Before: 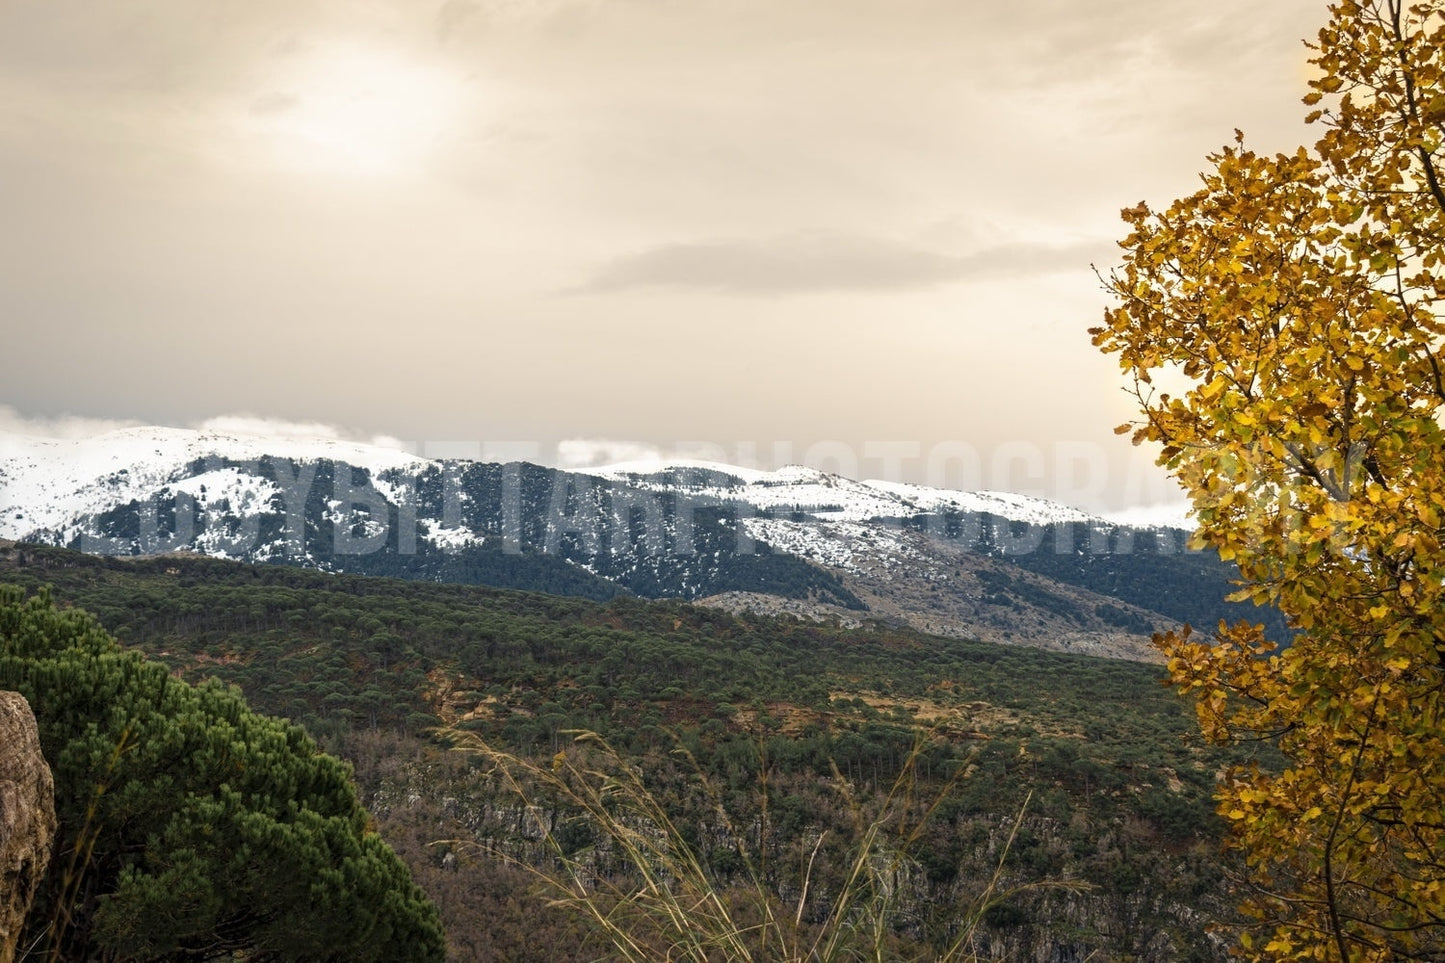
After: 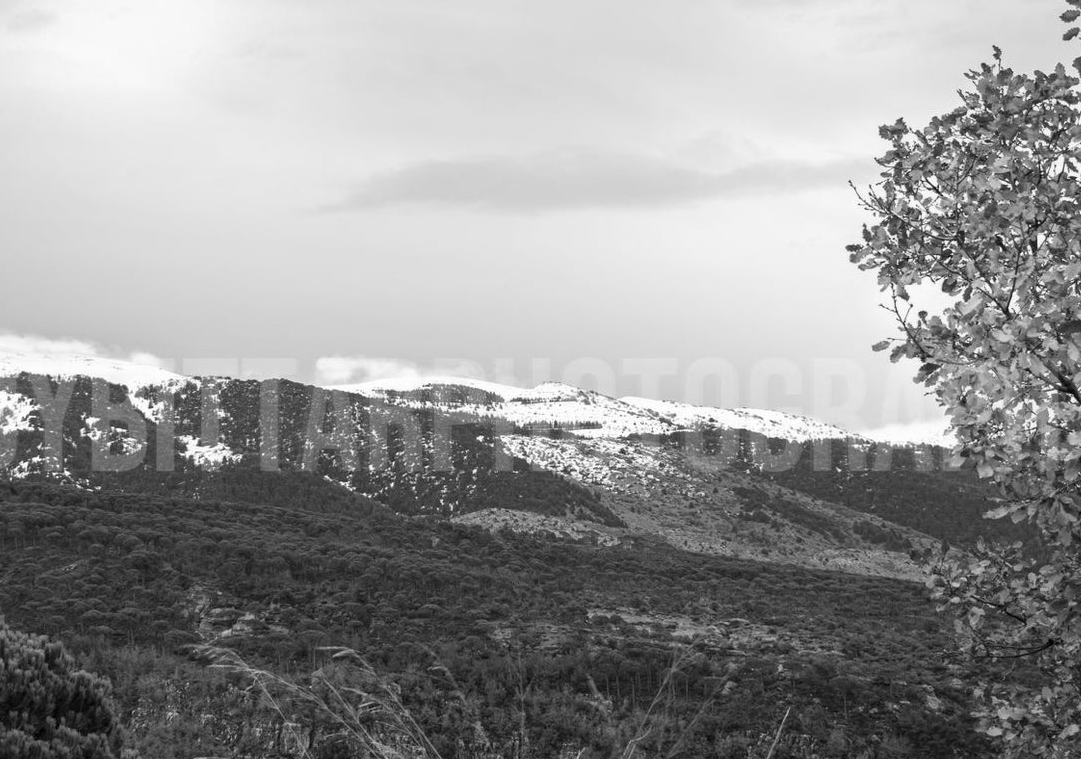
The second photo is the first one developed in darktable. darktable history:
crop: left 16.768%, top 8.653%, right 8.362%, bottom 12.485%
monochrome: on, module defaults
